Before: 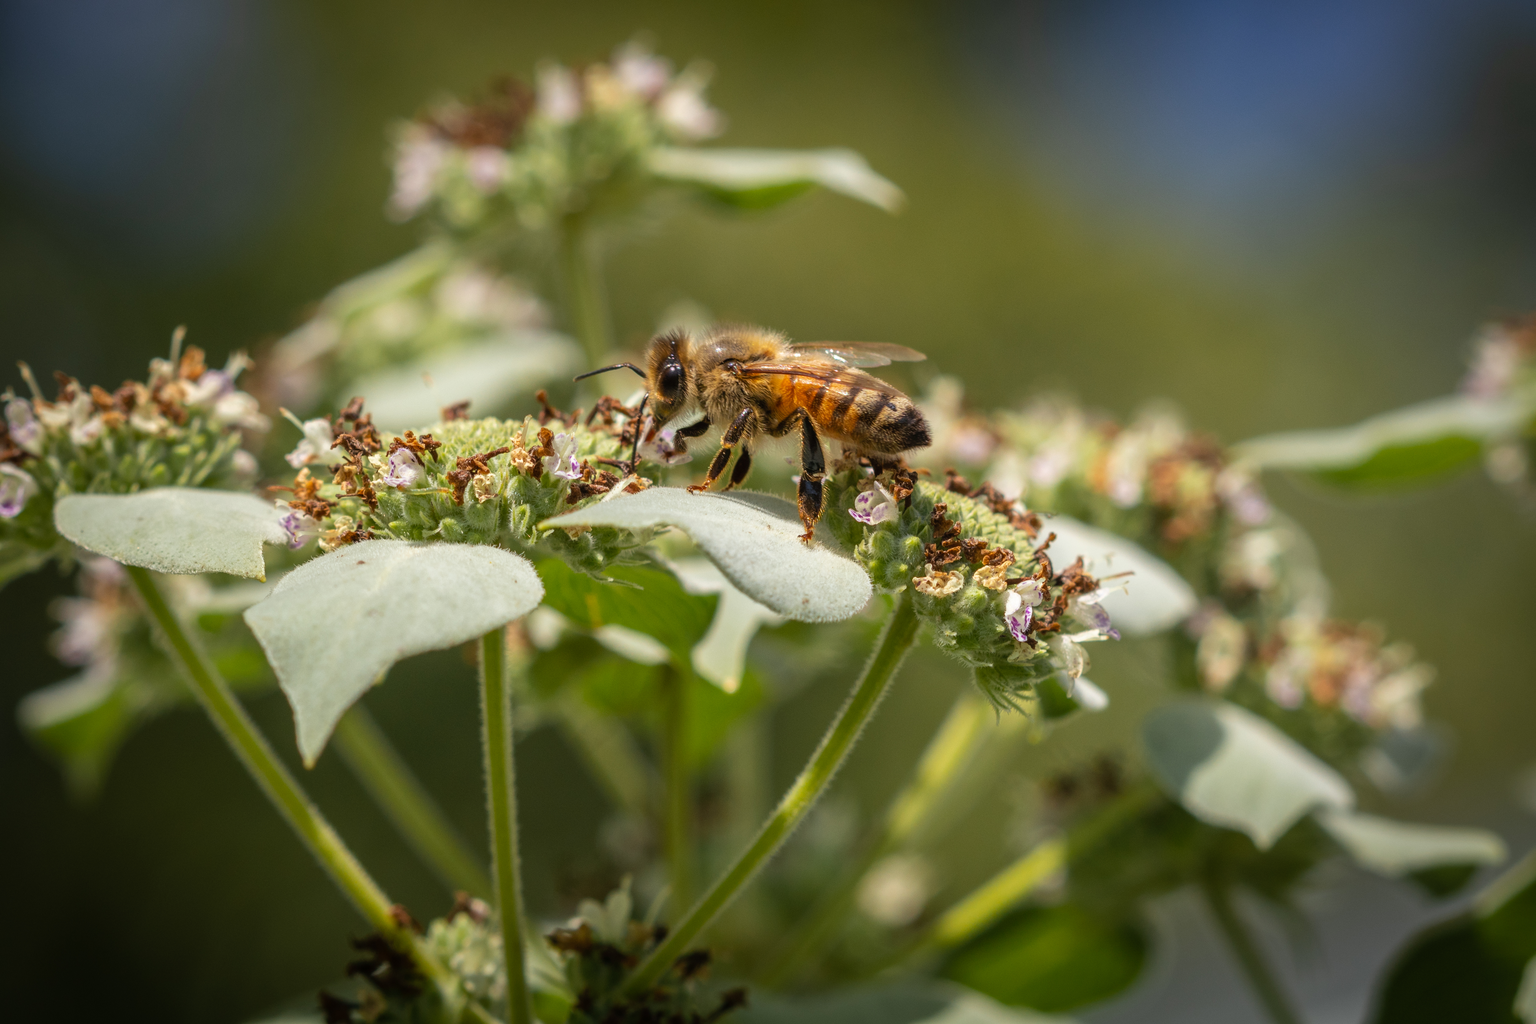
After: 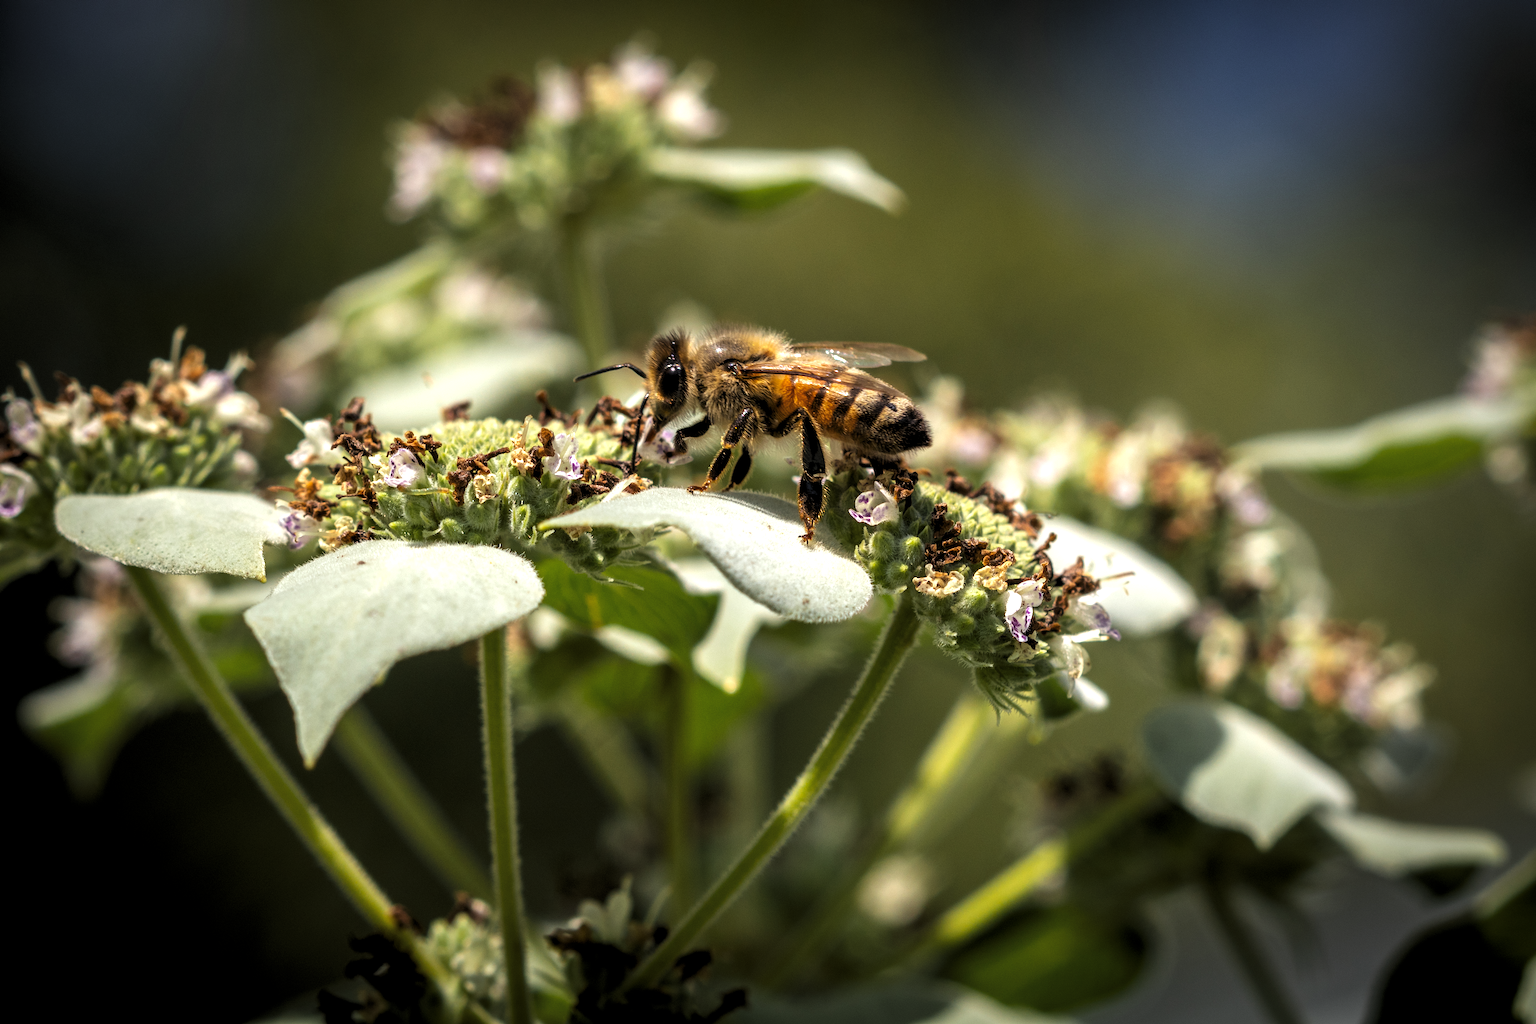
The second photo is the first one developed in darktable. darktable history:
levels: levels [0.129, 0.519, 0.867]
